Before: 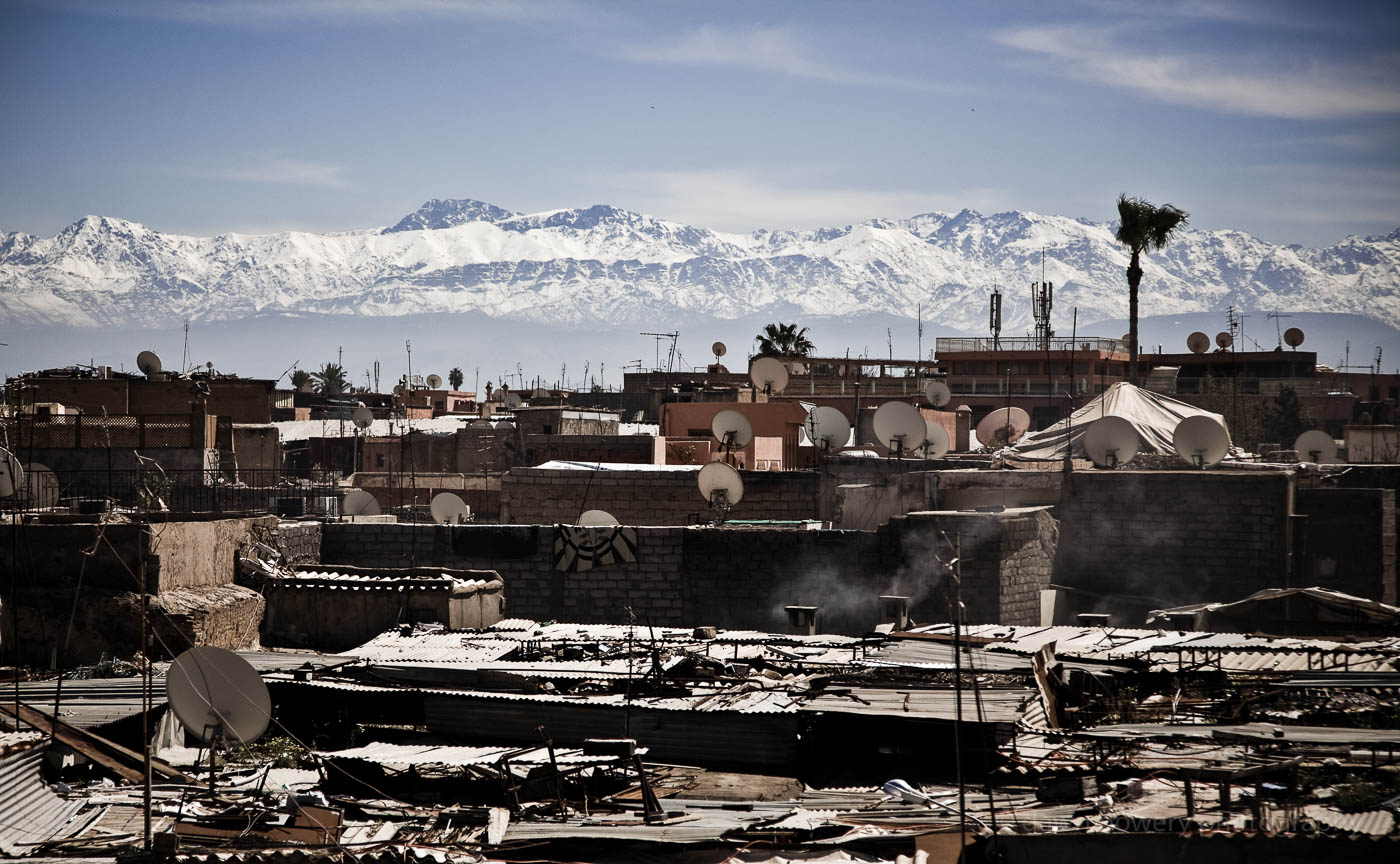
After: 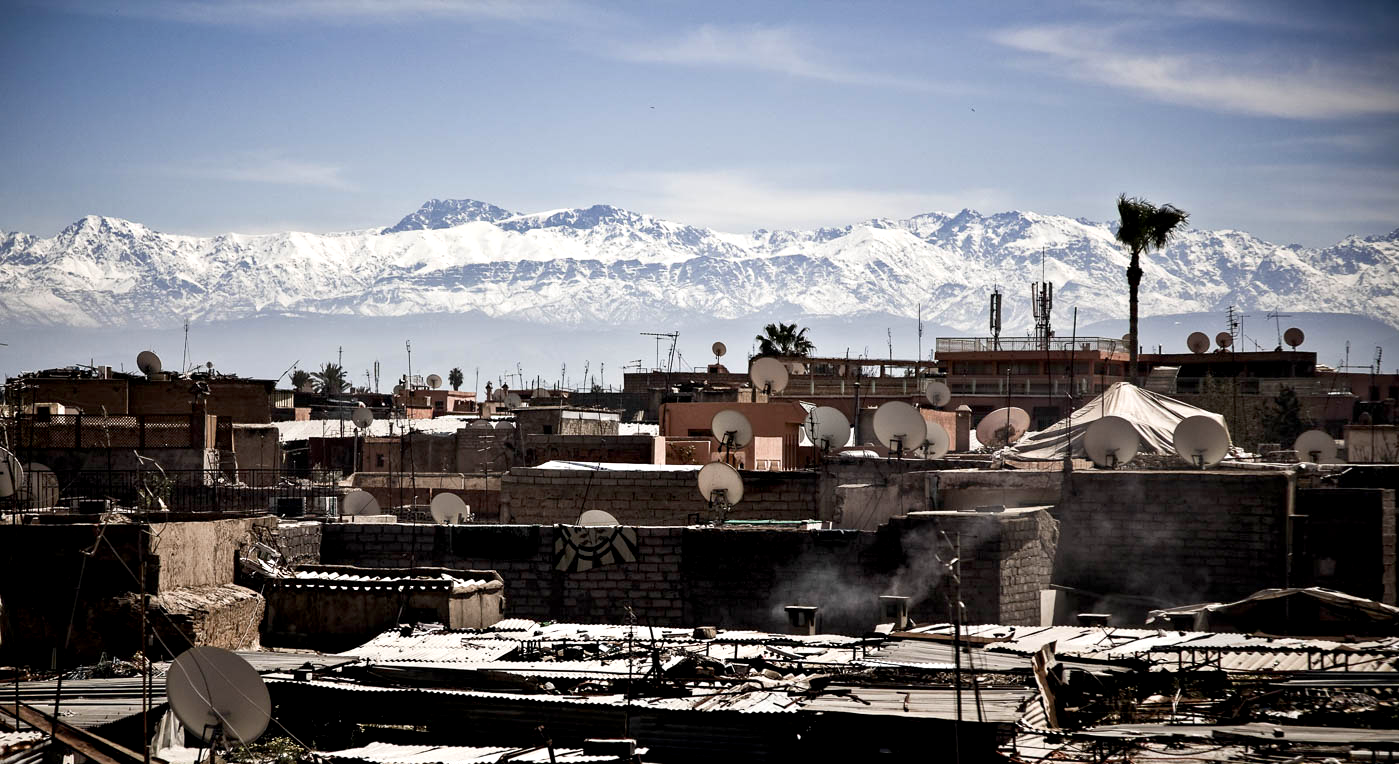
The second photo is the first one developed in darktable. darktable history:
crop and rotate: top 0%, bottom 11.546%
exposure: black level correction 0.005, exposure 0.281 EV, compensate highlight preservation false
